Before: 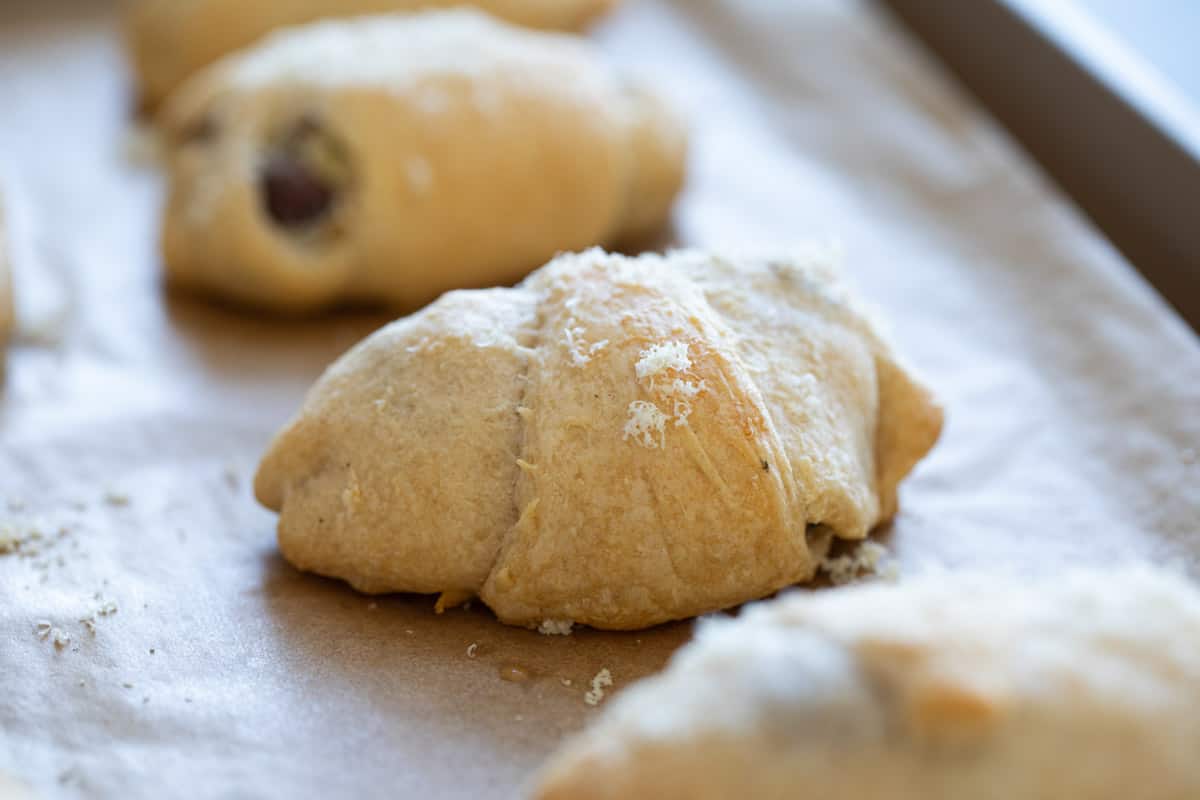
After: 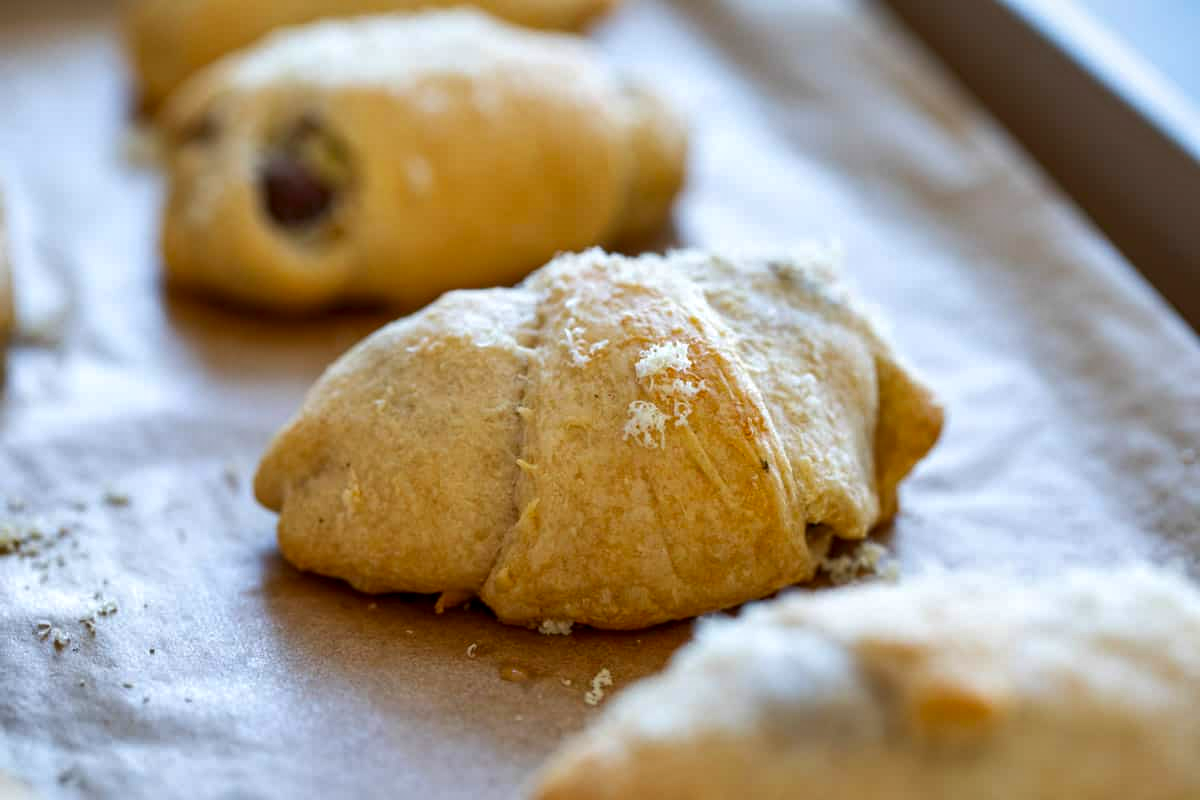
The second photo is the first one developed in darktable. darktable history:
tone equalizer: mask exposure compensation -0.486 EV
local contrast: on, module defaults
shadows and highlights: soften with gaussian
contrast brightness saturation: brightness -0.024, saturation 0.347
